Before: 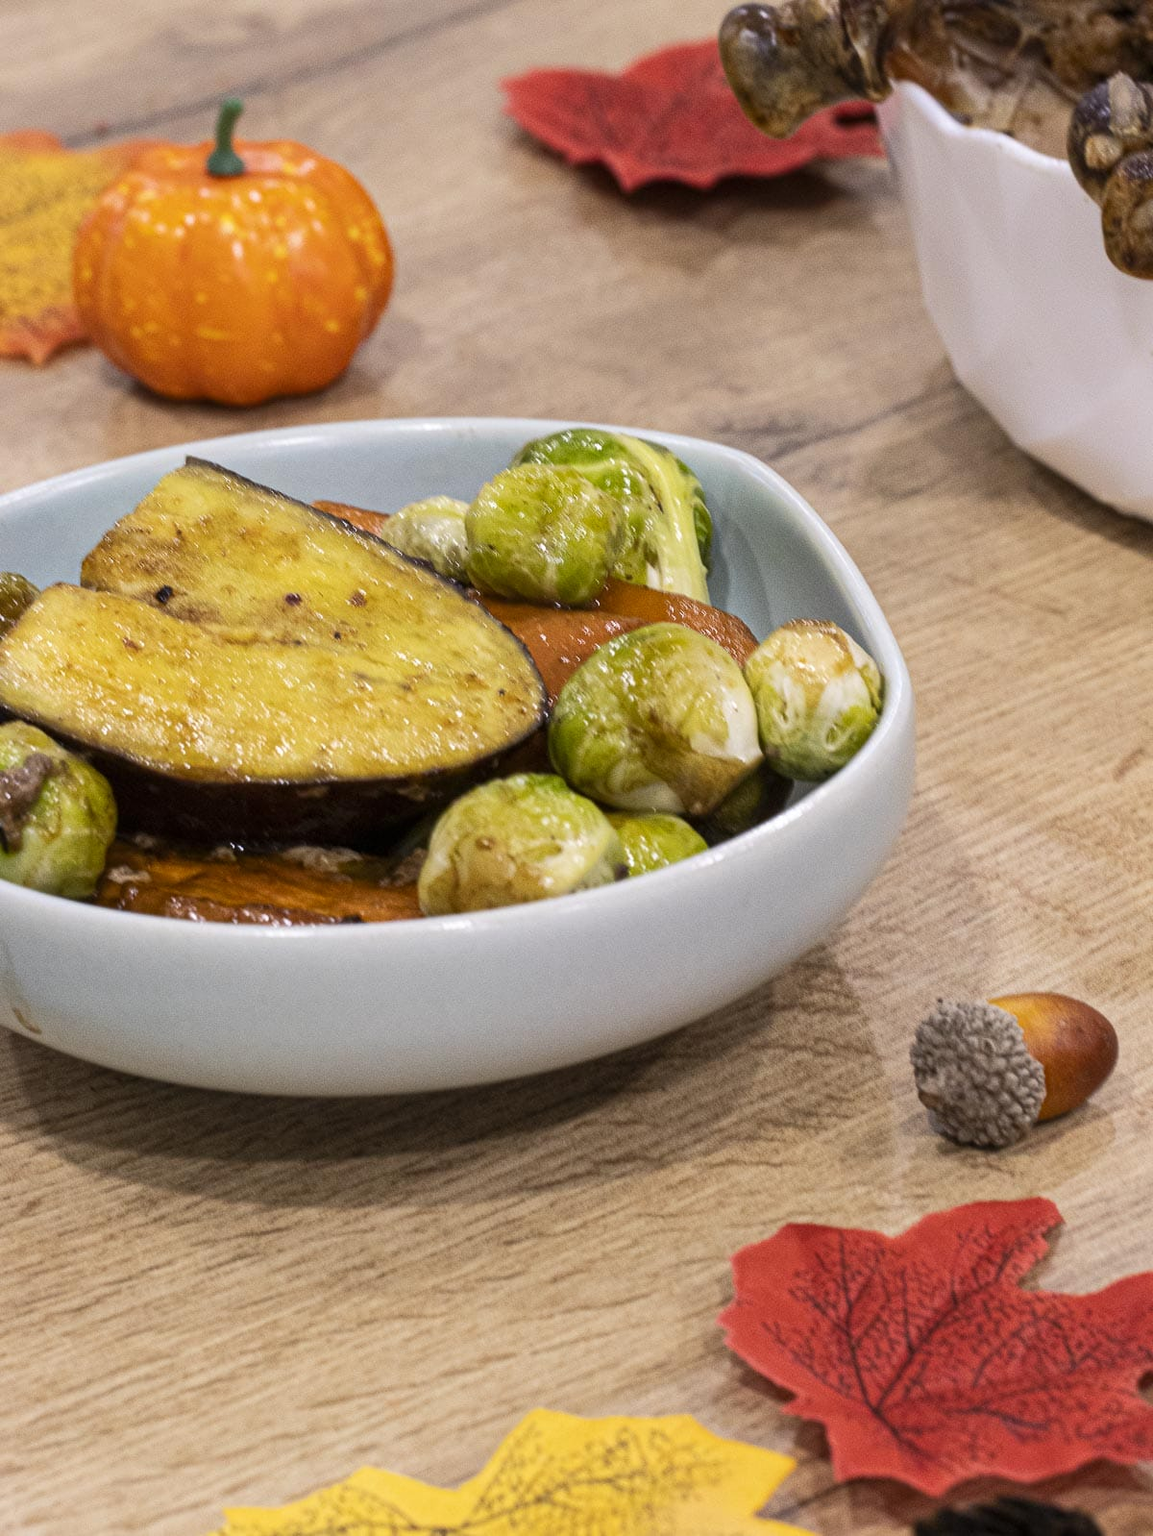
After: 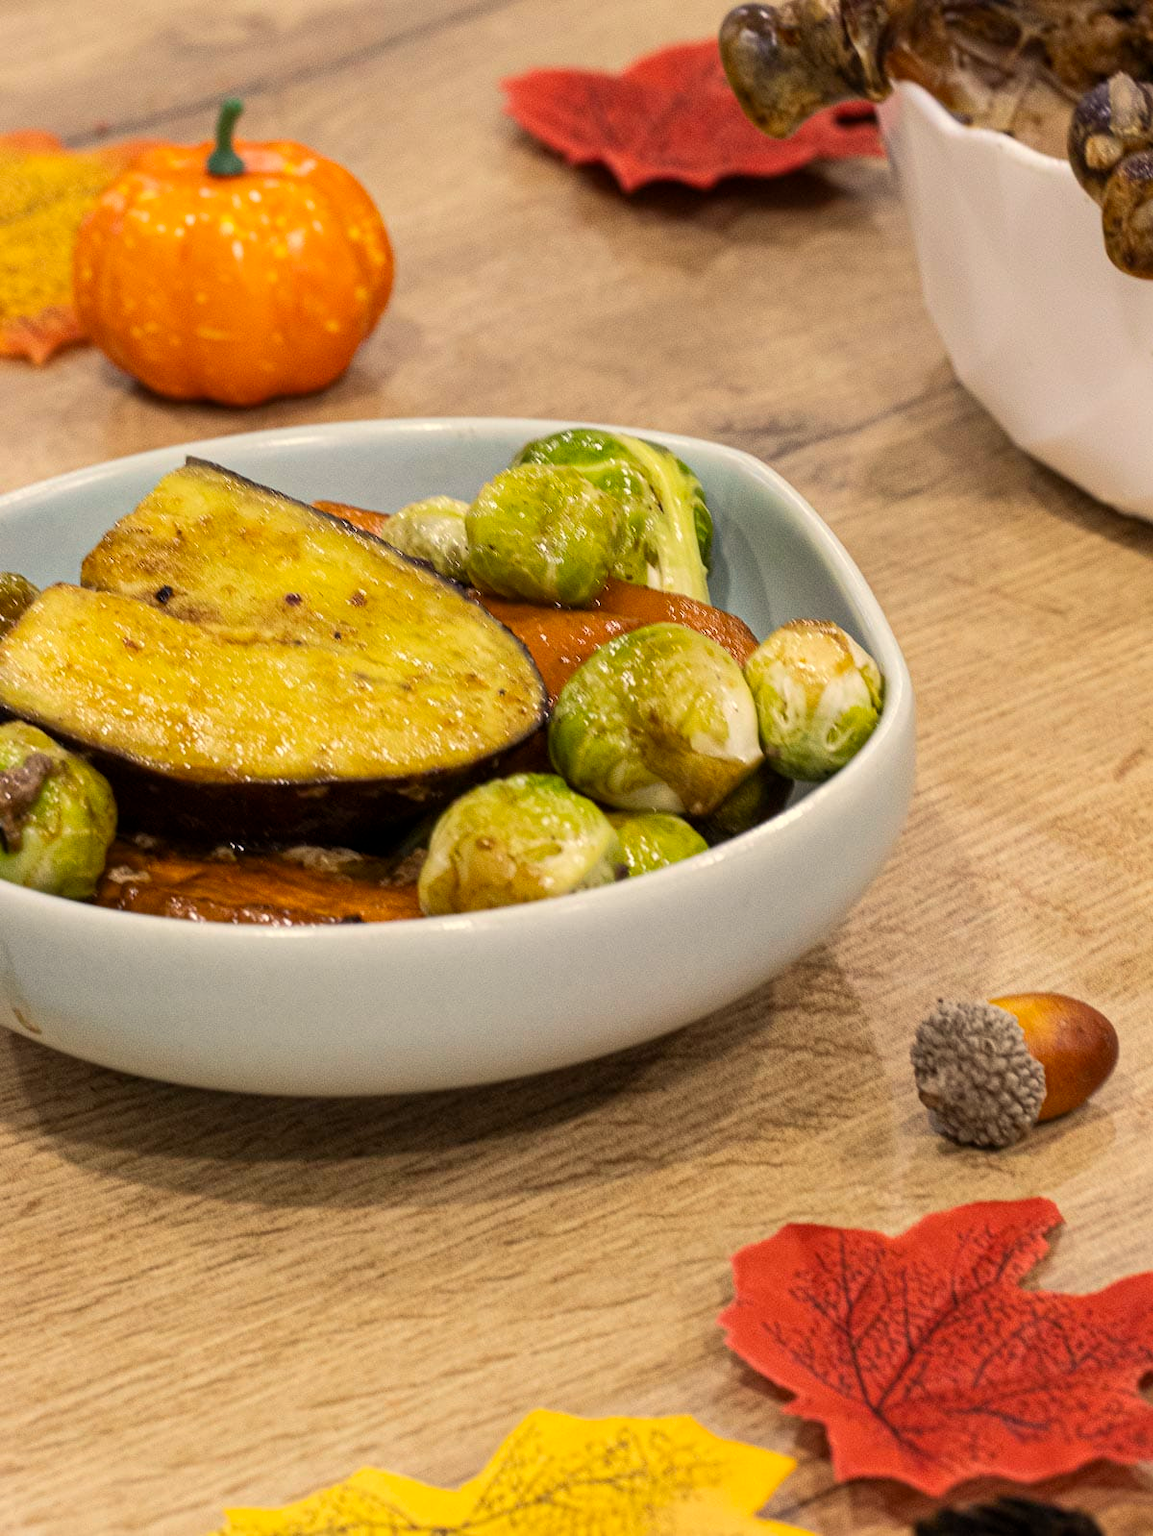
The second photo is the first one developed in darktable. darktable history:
color correction: highlights a* 1.31, highlights b* 17.2
